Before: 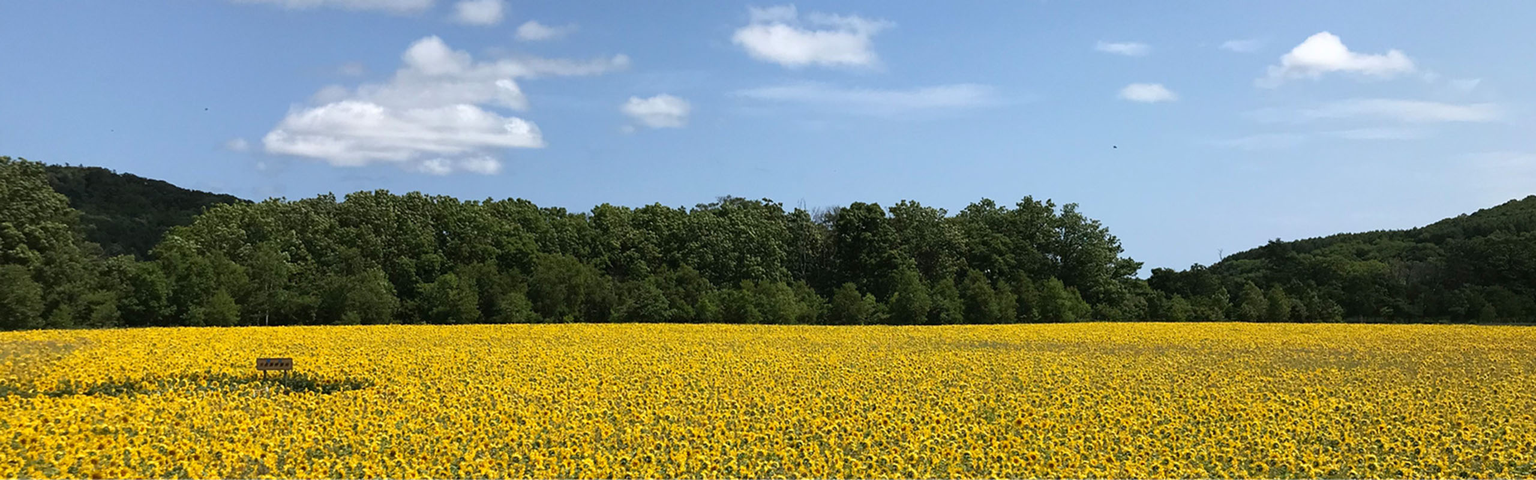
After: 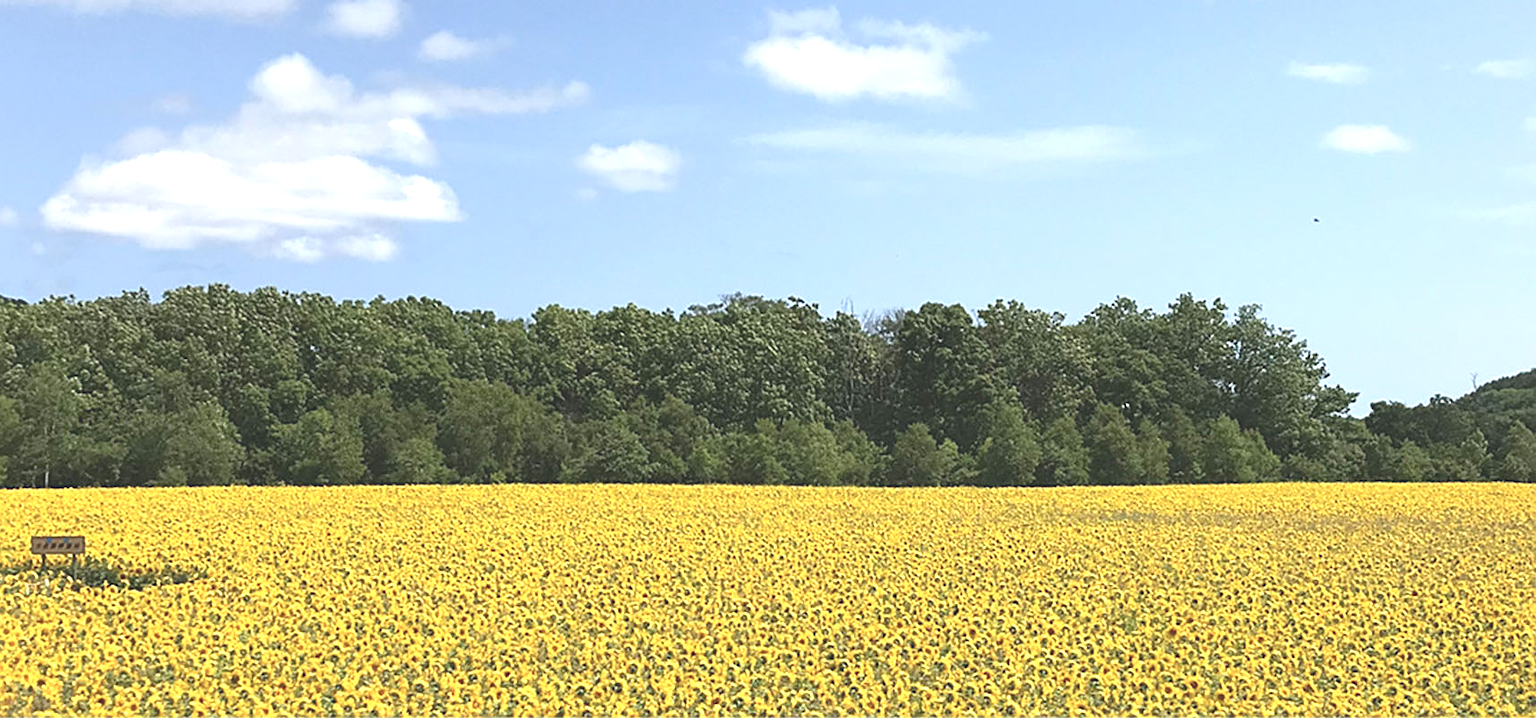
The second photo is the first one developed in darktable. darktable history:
tone curve: curves: ch0 [(0, 0.172) (1, 0.91)], preserve colors none
crop: left 15.369%, right 17.812%
exposure: black level correction 0, exposure 1.104 EV, compensate highlight preservation false
sharpen: amount 0.495
